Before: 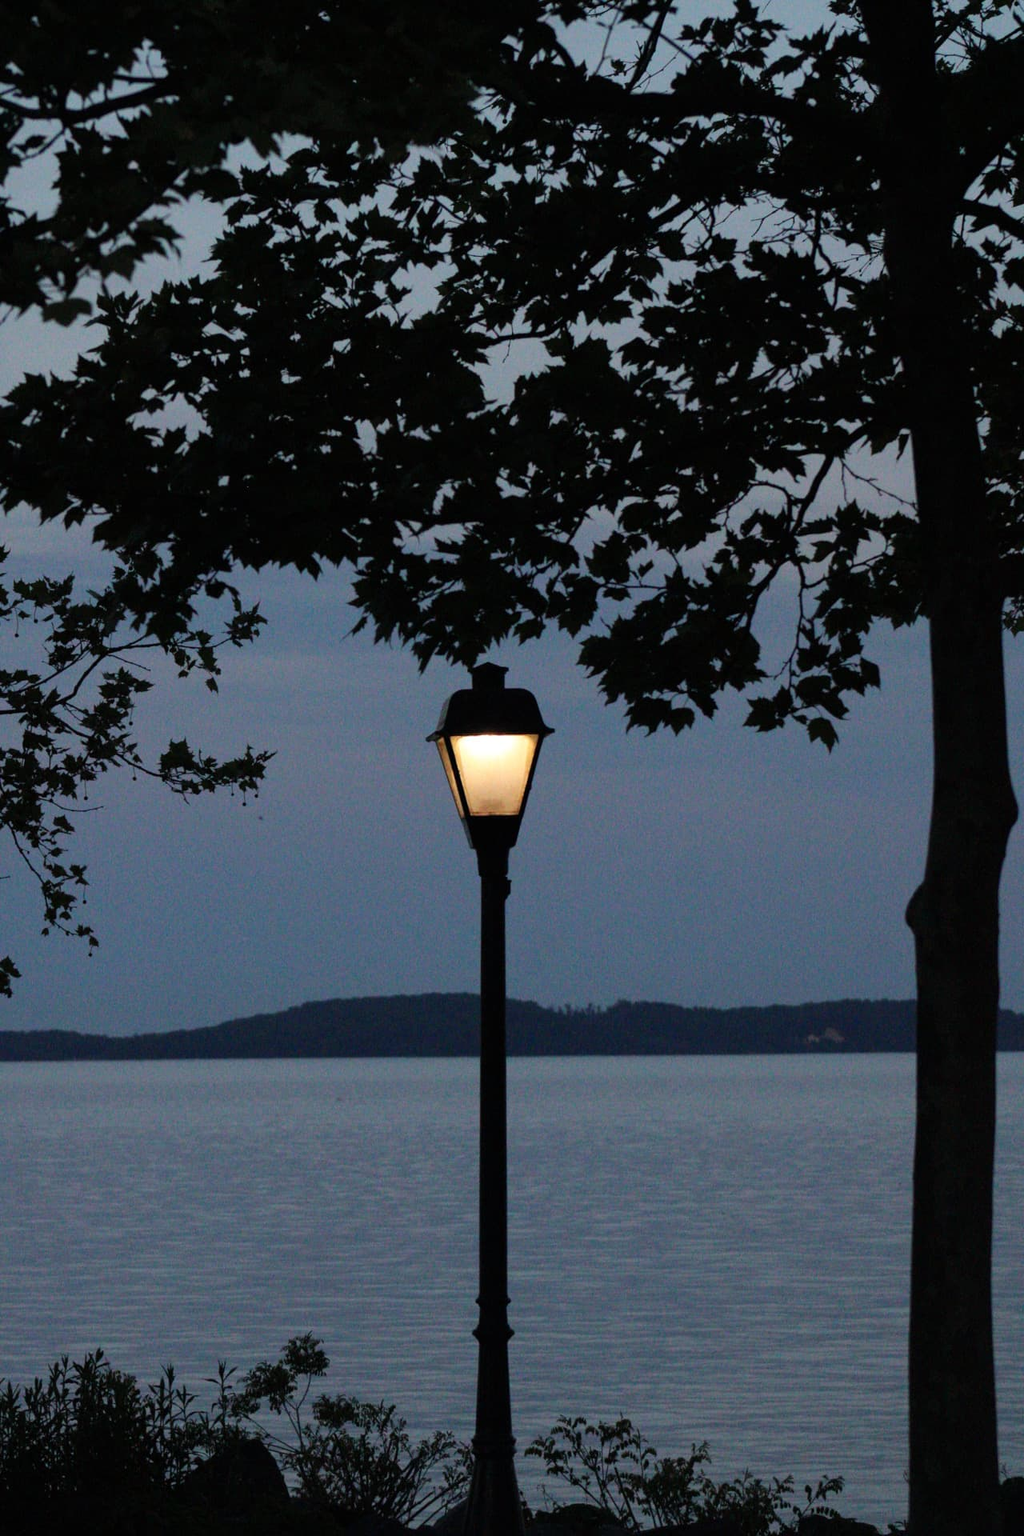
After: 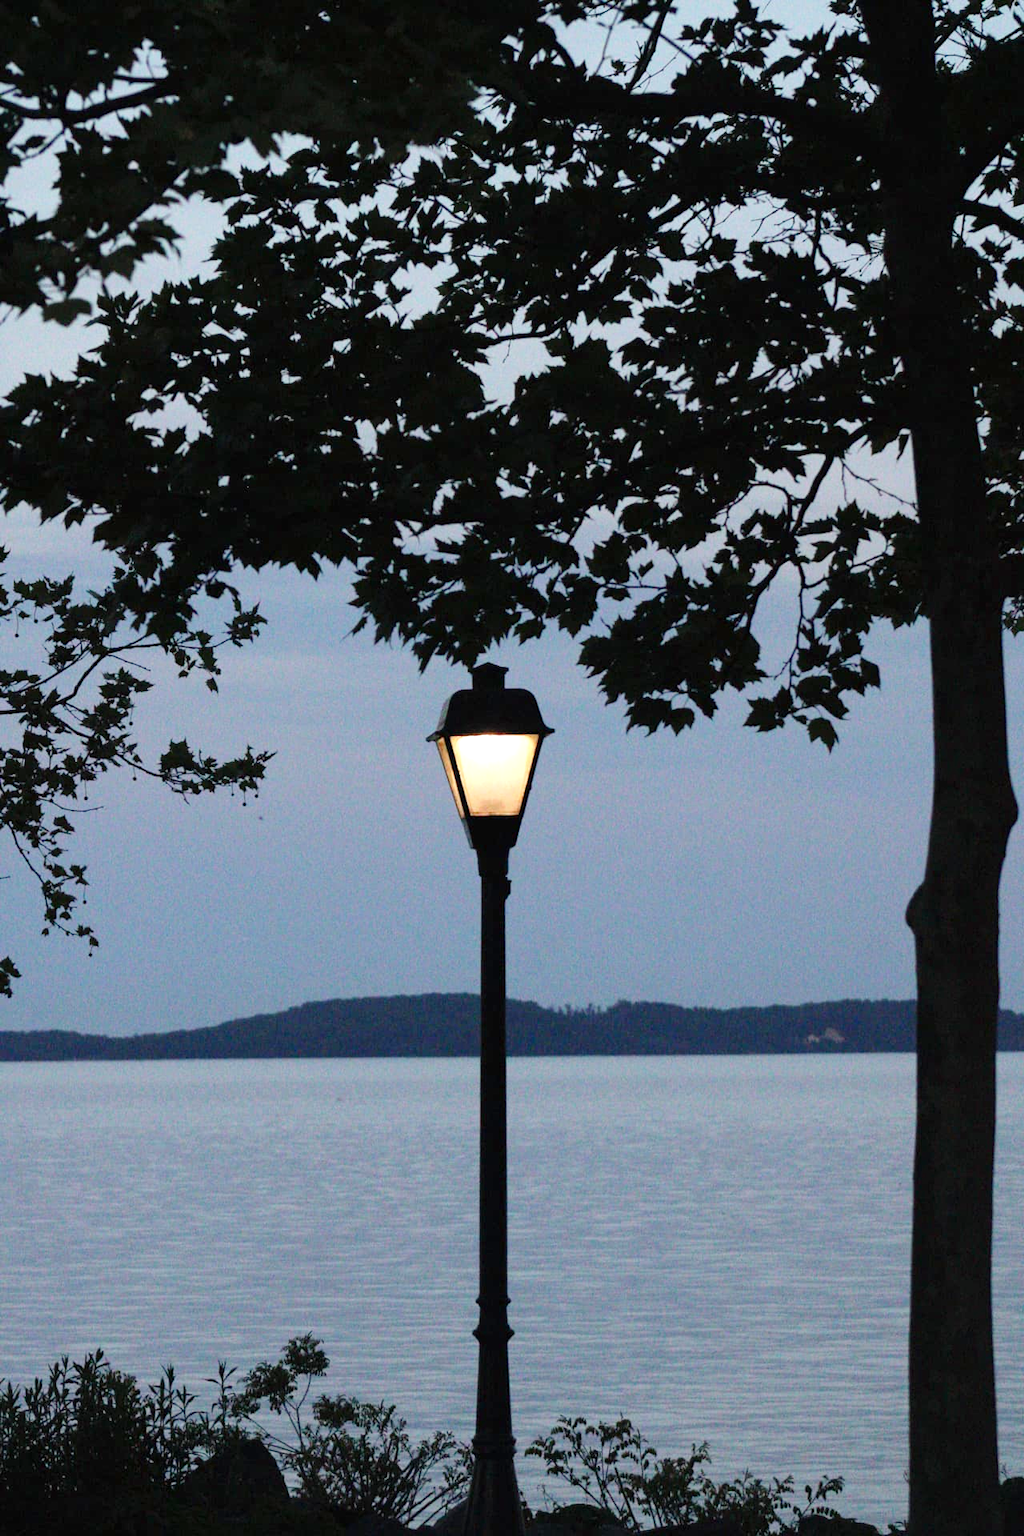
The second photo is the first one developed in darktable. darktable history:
tone curve: curves: ch0 [(0, 0) (0.003, 0.004) (0.011, 0.015) (0.025, 0.033) (0.044, 0.058) (0.069, 0.091) (0.1, 0.131) (0.136, 0.179) (0.177, 0.233) (0.224, 0.296) (0.277, 0.364) (0.335, 0.434) (0.399, 0.511) (0.468, 0.584) (0.543, 0.656) (0.623, 0.729) (0.709, 0.799) (0.801, 0.874) (0.898, 0.936) (1, 1)], preserve colors none
exposure: black level correction 0, exposure 0.7 EV, compensate exposure bias true, compensate highlight preservation false
